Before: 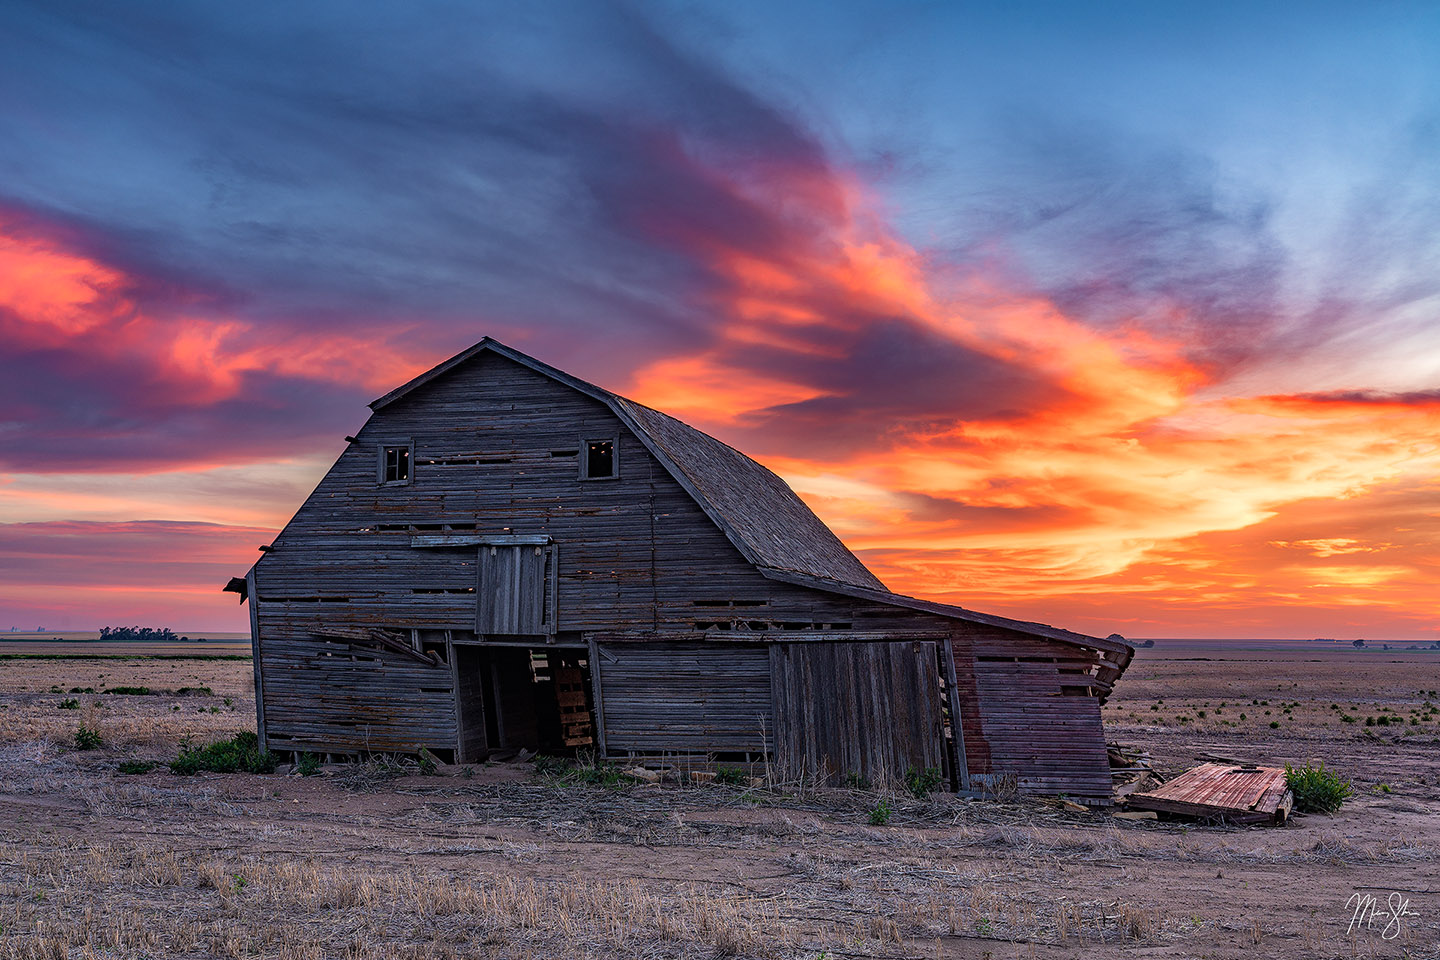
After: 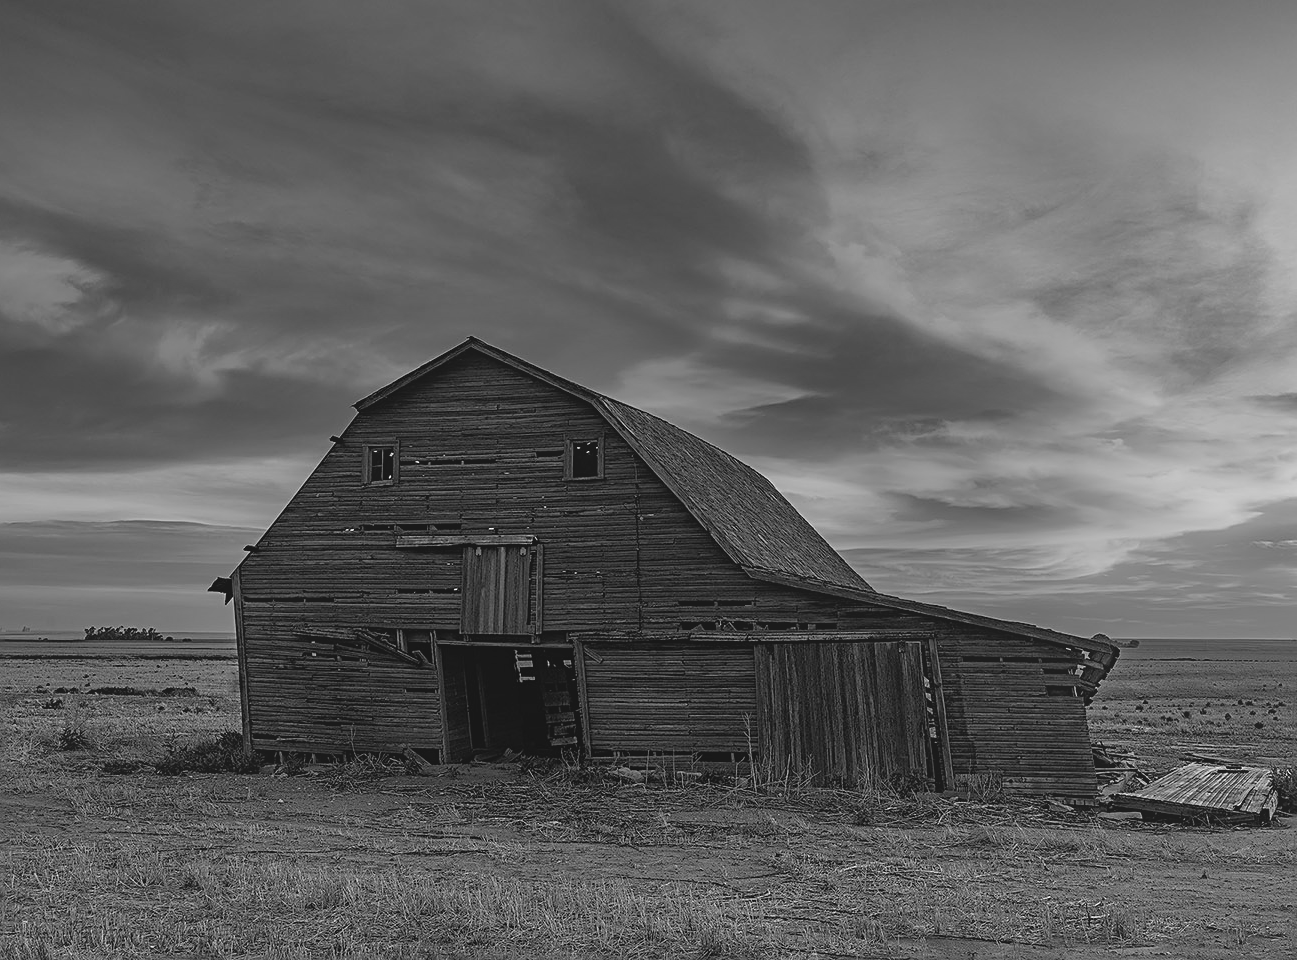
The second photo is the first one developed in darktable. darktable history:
crop and rotate: left 1.088%, right 8.807%
local contrast: detail 70%
monochrome: size 1
sharpen: on, module defaults
color balance rgb: perceptual saturation grading › global saturation 35%, perceptual saturation grading › highlights -30%, perceptual saturation grading › shadows 35%, perceptual brilliance grading › global brilliance 3%, perceptual brilliance grading › highlights -3%, perceptual brilliance grading › shadows 3%
